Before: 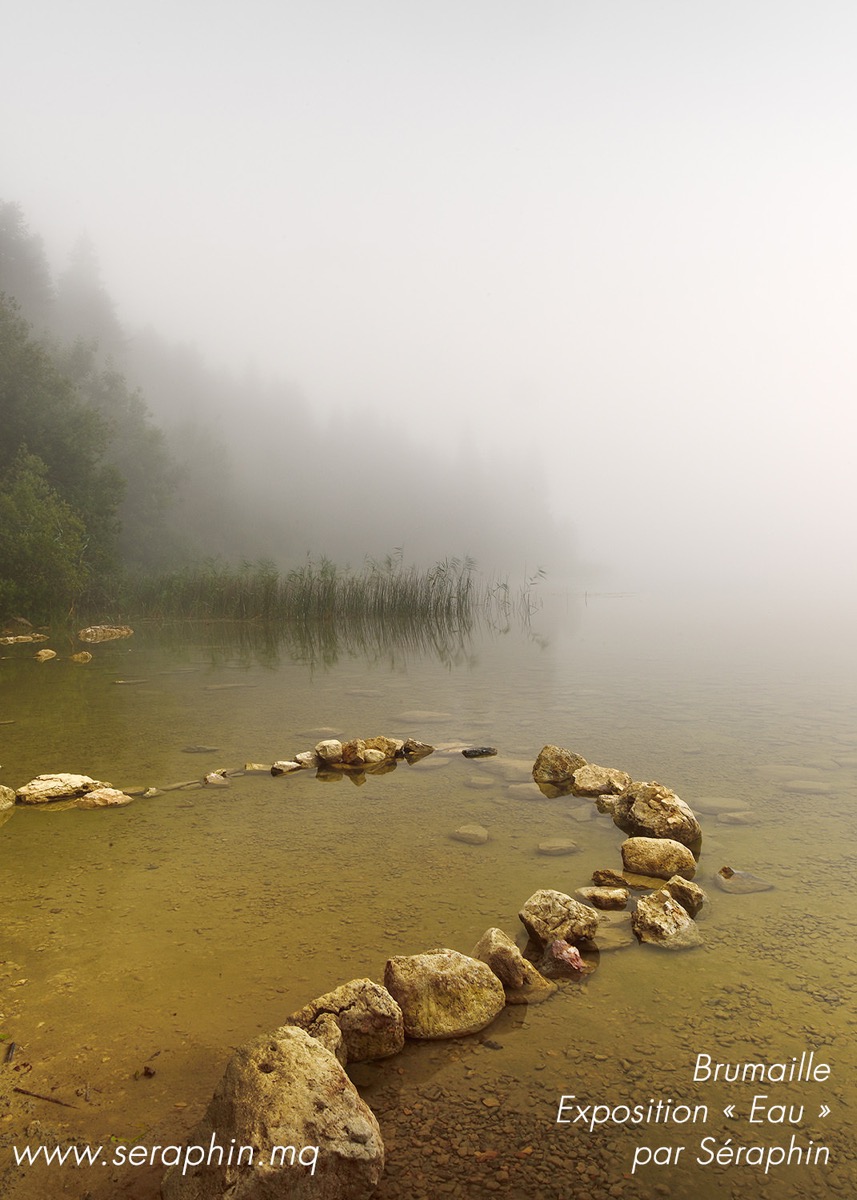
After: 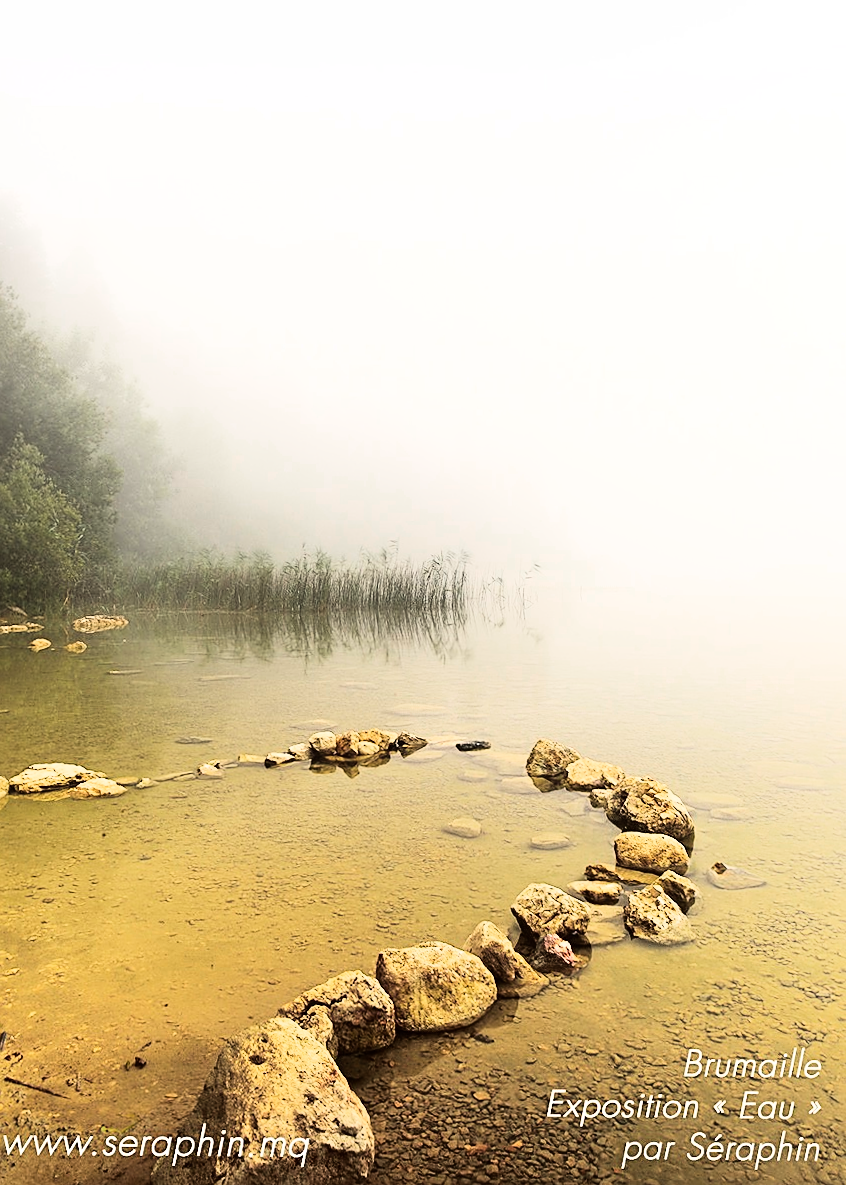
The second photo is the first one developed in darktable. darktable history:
rgb curve: curves: ch0 [(0, 0) (0.21, 0.15) (0.24, 0.21) (0.5, 0.75) (0.75, 0.96) (0.89, 0.99) (1, 1)]; ch1 [(0, 0.02) (0.21, 0.13) (0.25, 0.2) (0.5, 0.67) (0.75, 0.9) (0.89, 0.97) (1, 1)]; ch2 [(0, 0.02) (0.21, 0.13) (0.25, 0.2) (0.5, 0.67) (0.75, 0.9) (0.89, 0.97) (1, 1)], compensate middle gray true
exposure: exposure 0.217 EV, compensate highlight preservation false
sharpen: on, module defaults
color zones: curves: ch0 [(0, 0.5) (0.143, 0.5) (0.286, 0.456) (0.429, 0.5) (0.571, 0.5) (0.714, 0.5) (0.857, 0.5) (1, 0.5)]; ch1 [(0, 0.5) (0.143, 0.5) (0.286, 0.422) (0.429, 0.5) (0.571, 0.5) (0.714, 0.5) (0.857, 0.5) (1, 0.5)]
crop and rotate: angle -0.5°
